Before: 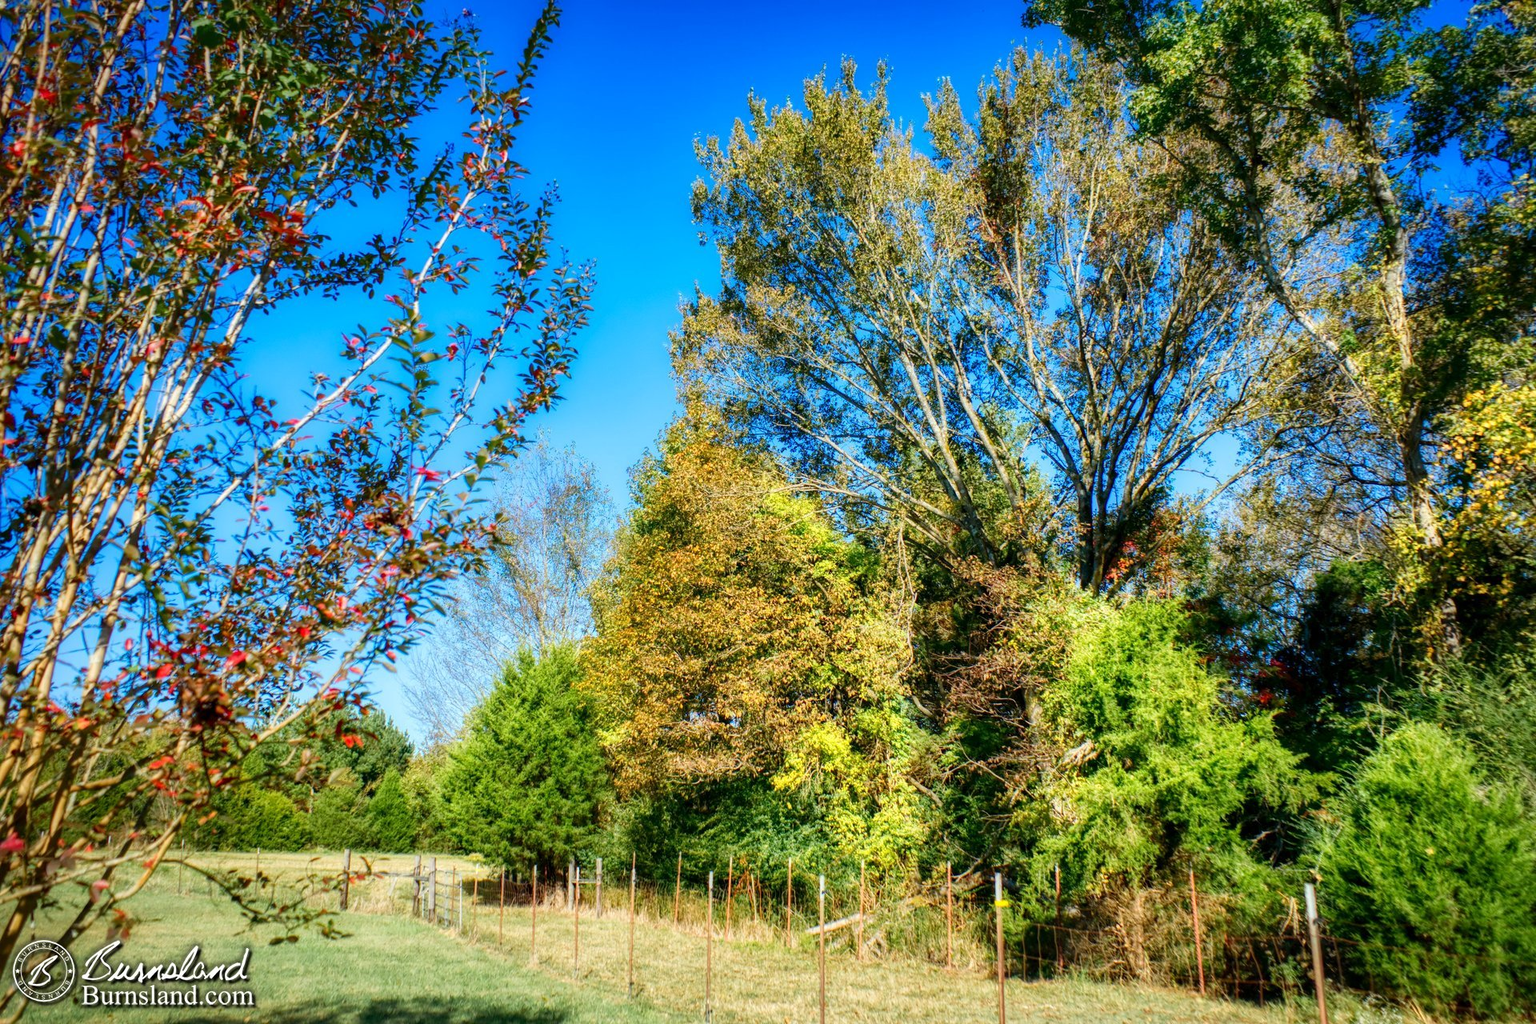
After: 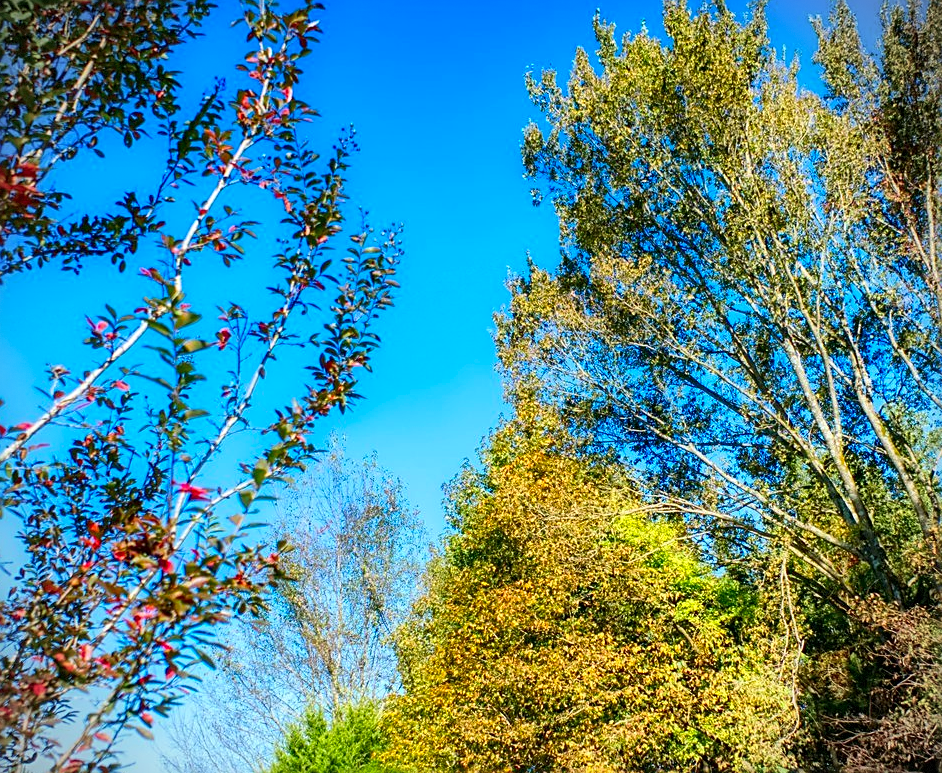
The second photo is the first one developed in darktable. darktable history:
vignetting: fall-off radius 60.88%, dithering 8-bit output
sharpen: on, module defaults
contrast brightness saturation: contrast 0.081, saturation 0.202
crop: left 17.825%, top 7.895%, right 33.061%, bottom 31.638%
